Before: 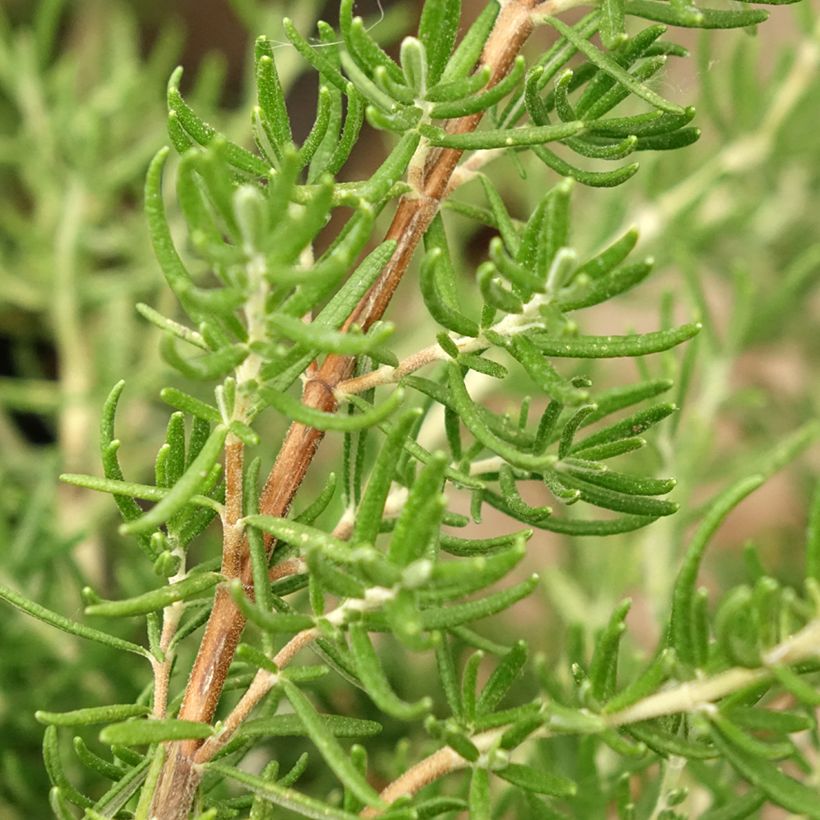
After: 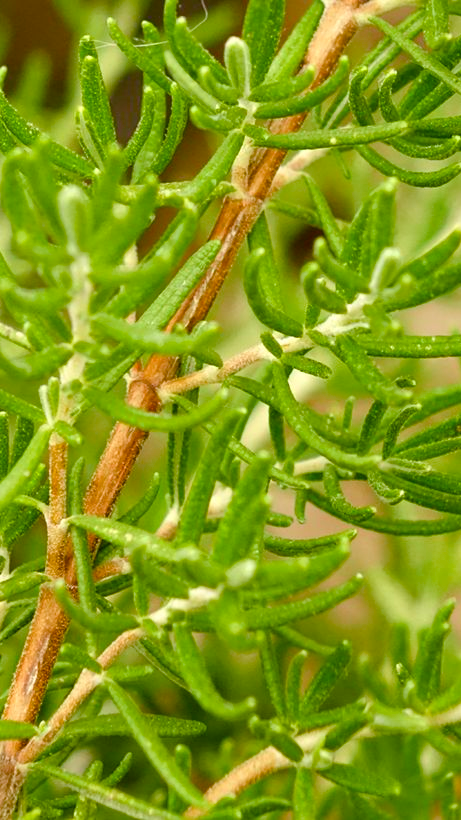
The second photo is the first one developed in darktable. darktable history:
crop: left 21.496%, right 22.254%
color balance rgb: perceptual saturation grading › global saturation 20%, perceptual saturation grading › highlights -25%, perceptual saturation grading › shadows 50.52%, global vibrance 40.24%
